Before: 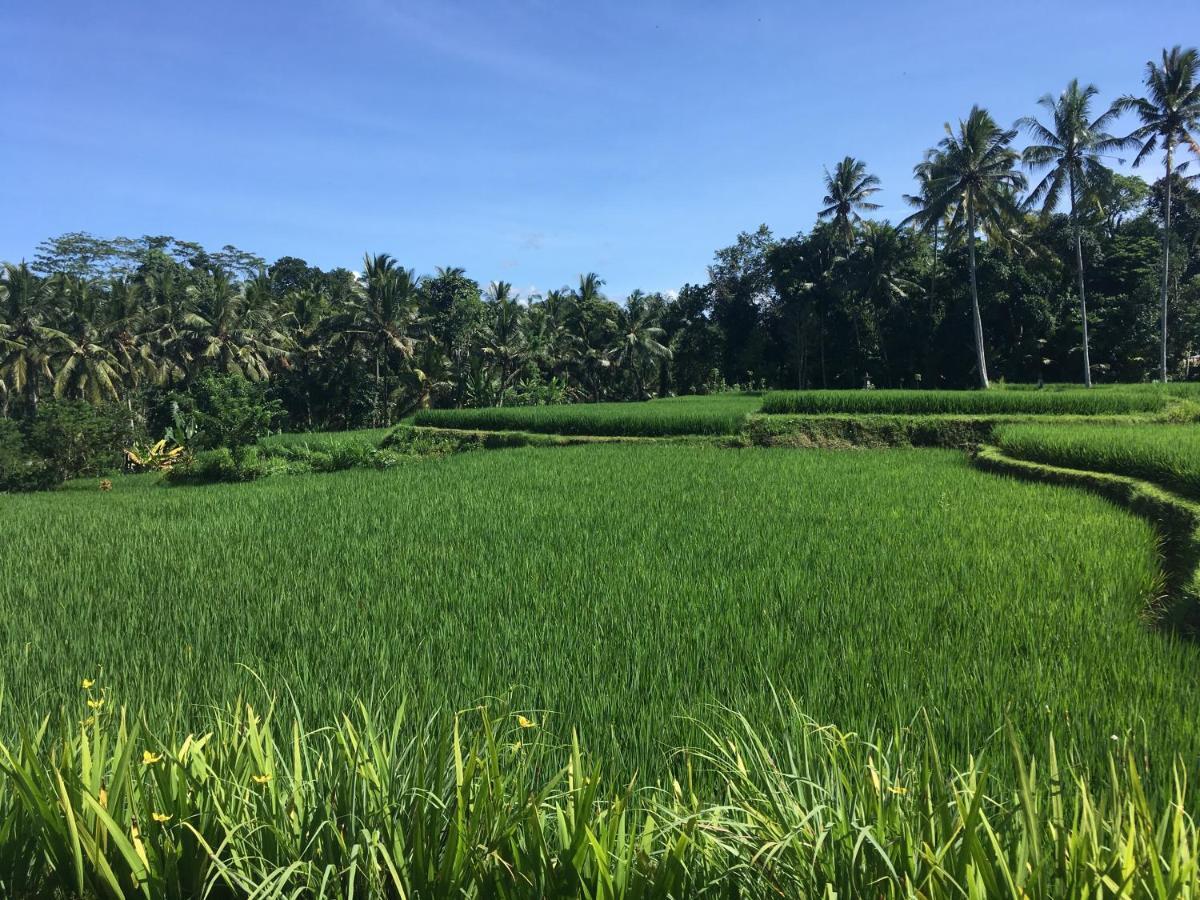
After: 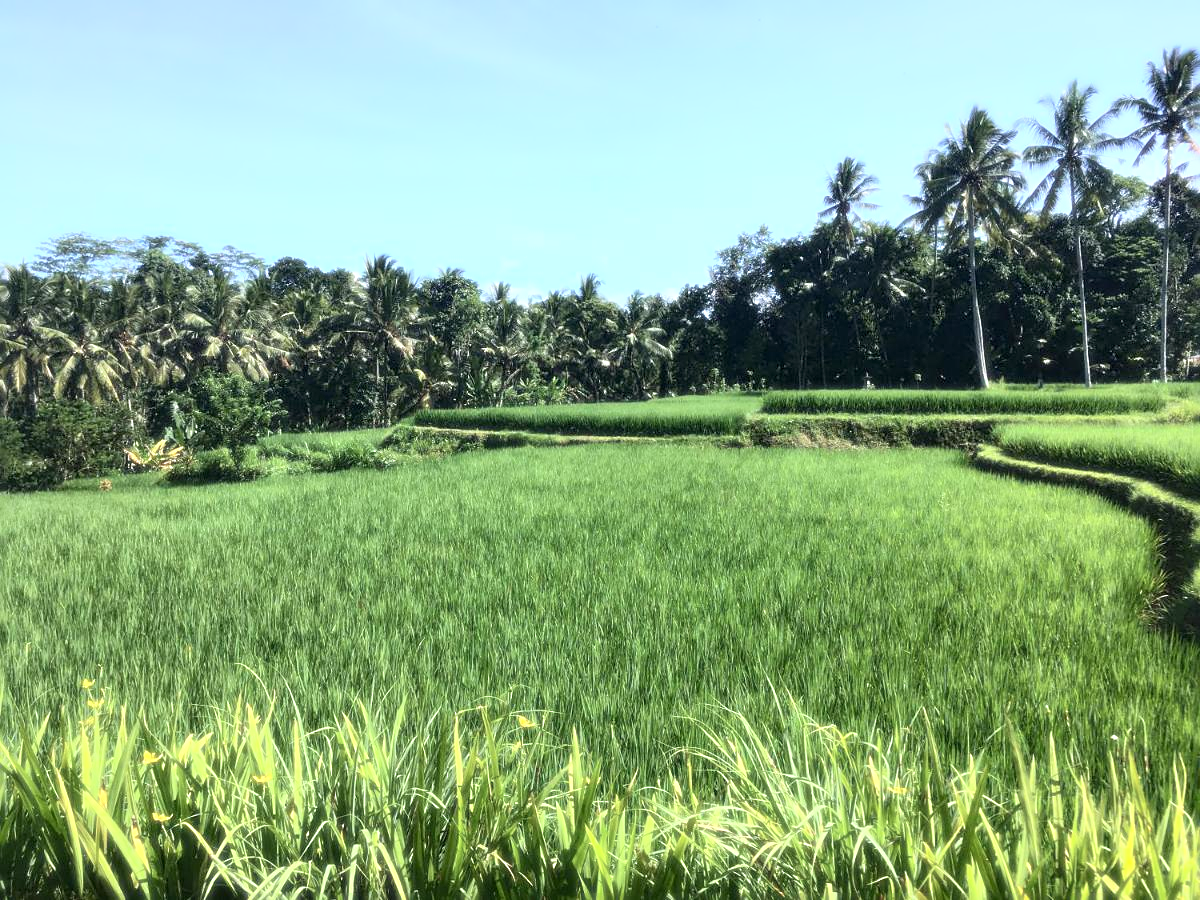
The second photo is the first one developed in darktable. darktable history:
bloom: size 0%, threshold 54.82%, strength 8.31%
exposure: black level correction 0.001, exposure 0.5 EV, compensate exposure bias true, compensate highlight preservation false
sharpen: radius 2.767
